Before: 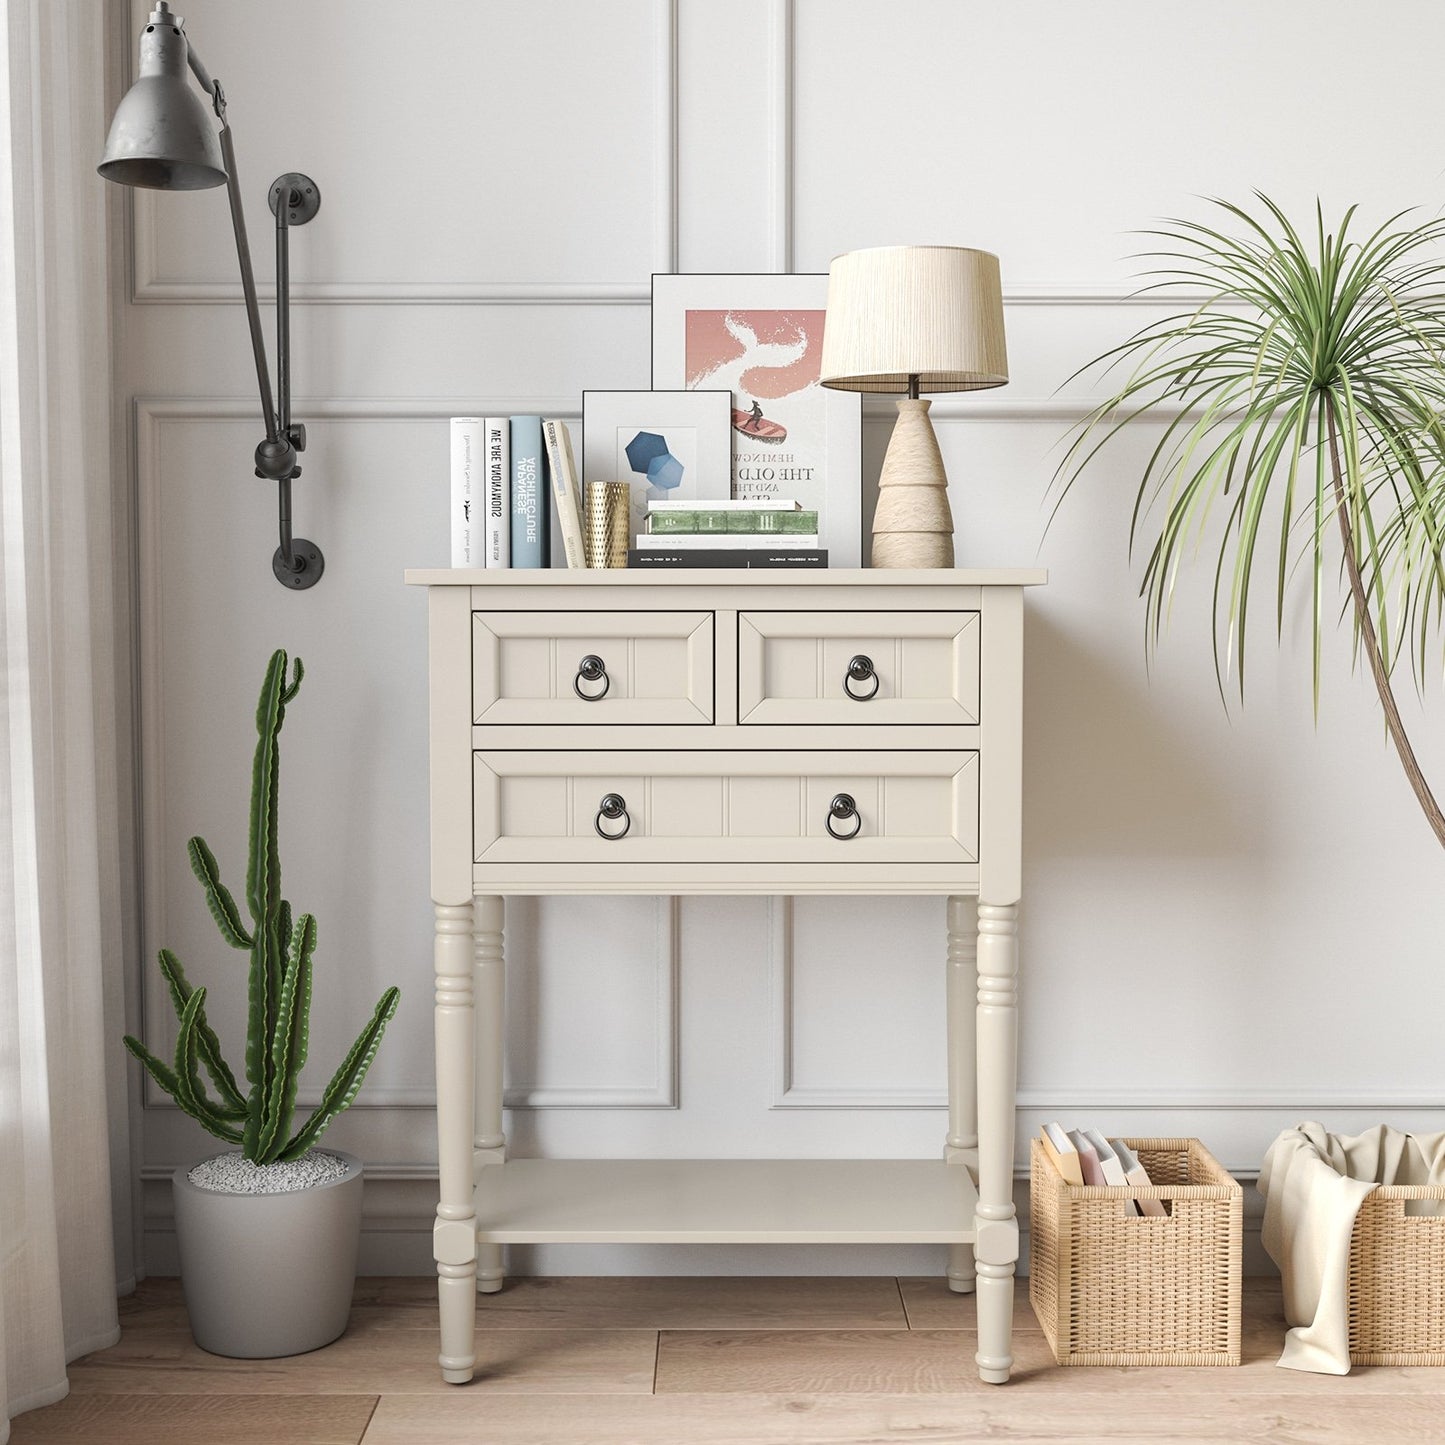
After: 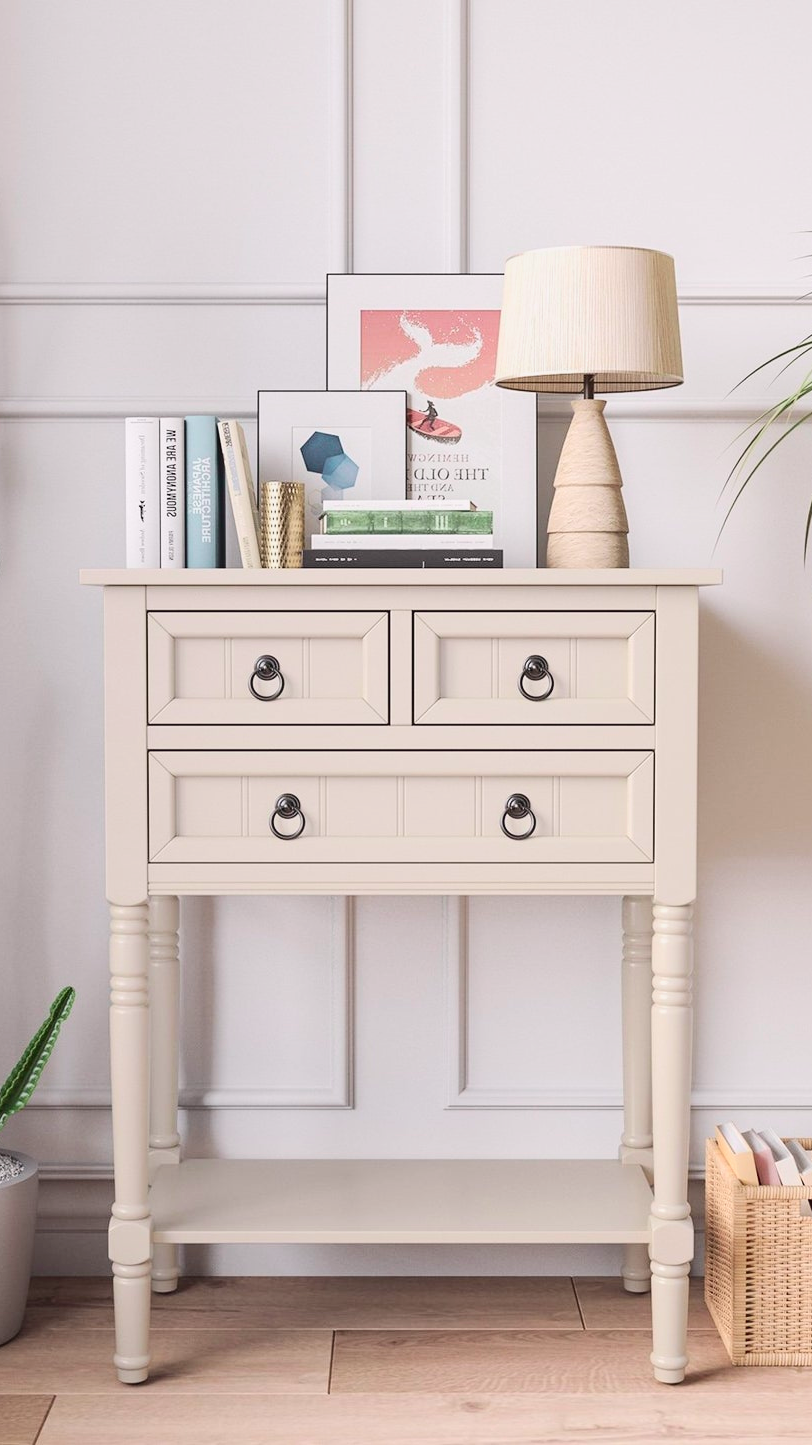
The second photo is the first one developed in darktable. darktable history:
tone curve: curves: ch0 [(0, 0.025) (0.15, 0.143) (0.452, 0.486) (0.751, 0.788) (1, 0.961)]; ch1 [(0, 0) (0.43, 0.408) (0.476, 0.469) (0.497, 0.507) (0.546, 0.571) (0.566, 0.607) (0.62, 0.657) (1, 1)]; ch2 [(0, 0) (0.386, 0.397) (0.505, 0.498) (0.547, 0.546) (0.579, 0.58) (1, 1)], color space Lab, independent channels, preserve colors none
crop and rotate: left 22.516%, right 21.234%
